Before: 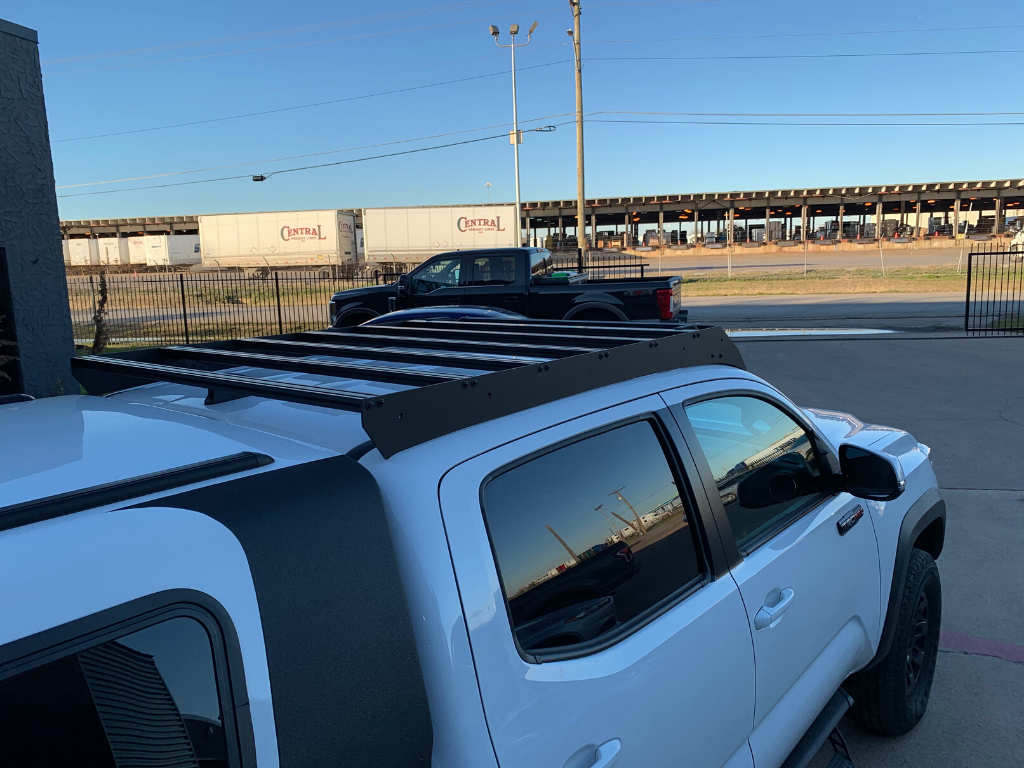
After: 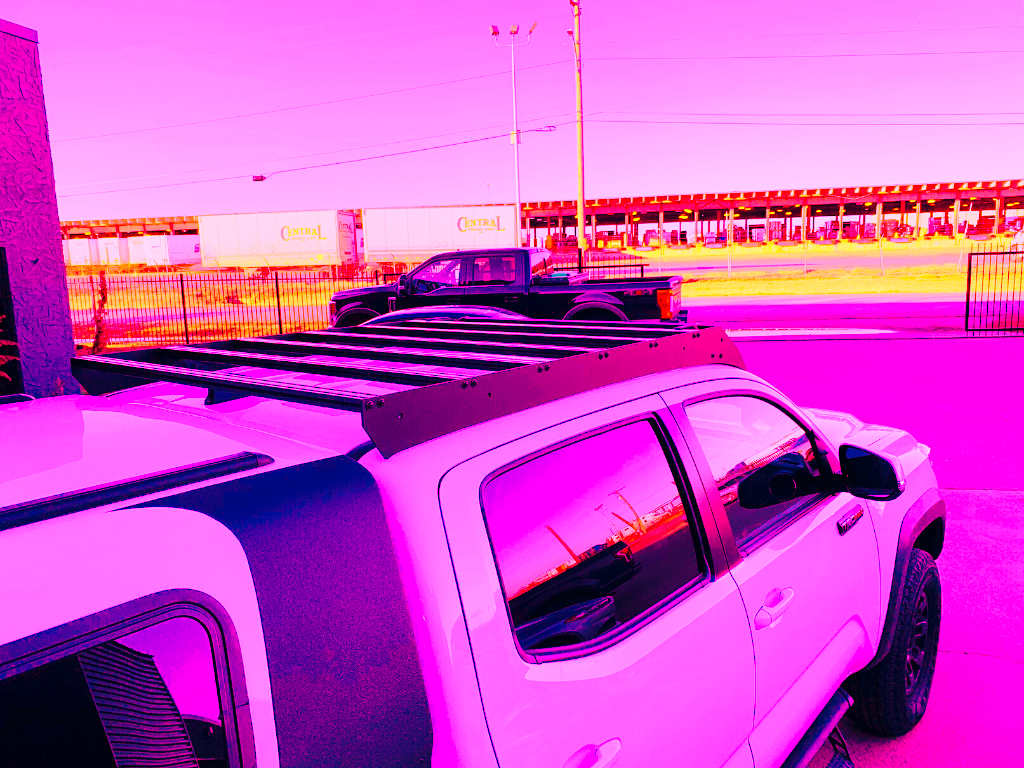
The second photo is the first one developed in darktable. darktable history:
color balance rgb: linear chroma grading › global chroma 15%, perceptual saturation grading › global saturation 30%
base curve: curves: ch0 [(0, 0) (0.028, 0.03) (0.121, 0.232) (0.46, 0.748) (0.859, 0.968) (1, 1)], preserve colors none
white balance: red 4.26, blue 1.802
